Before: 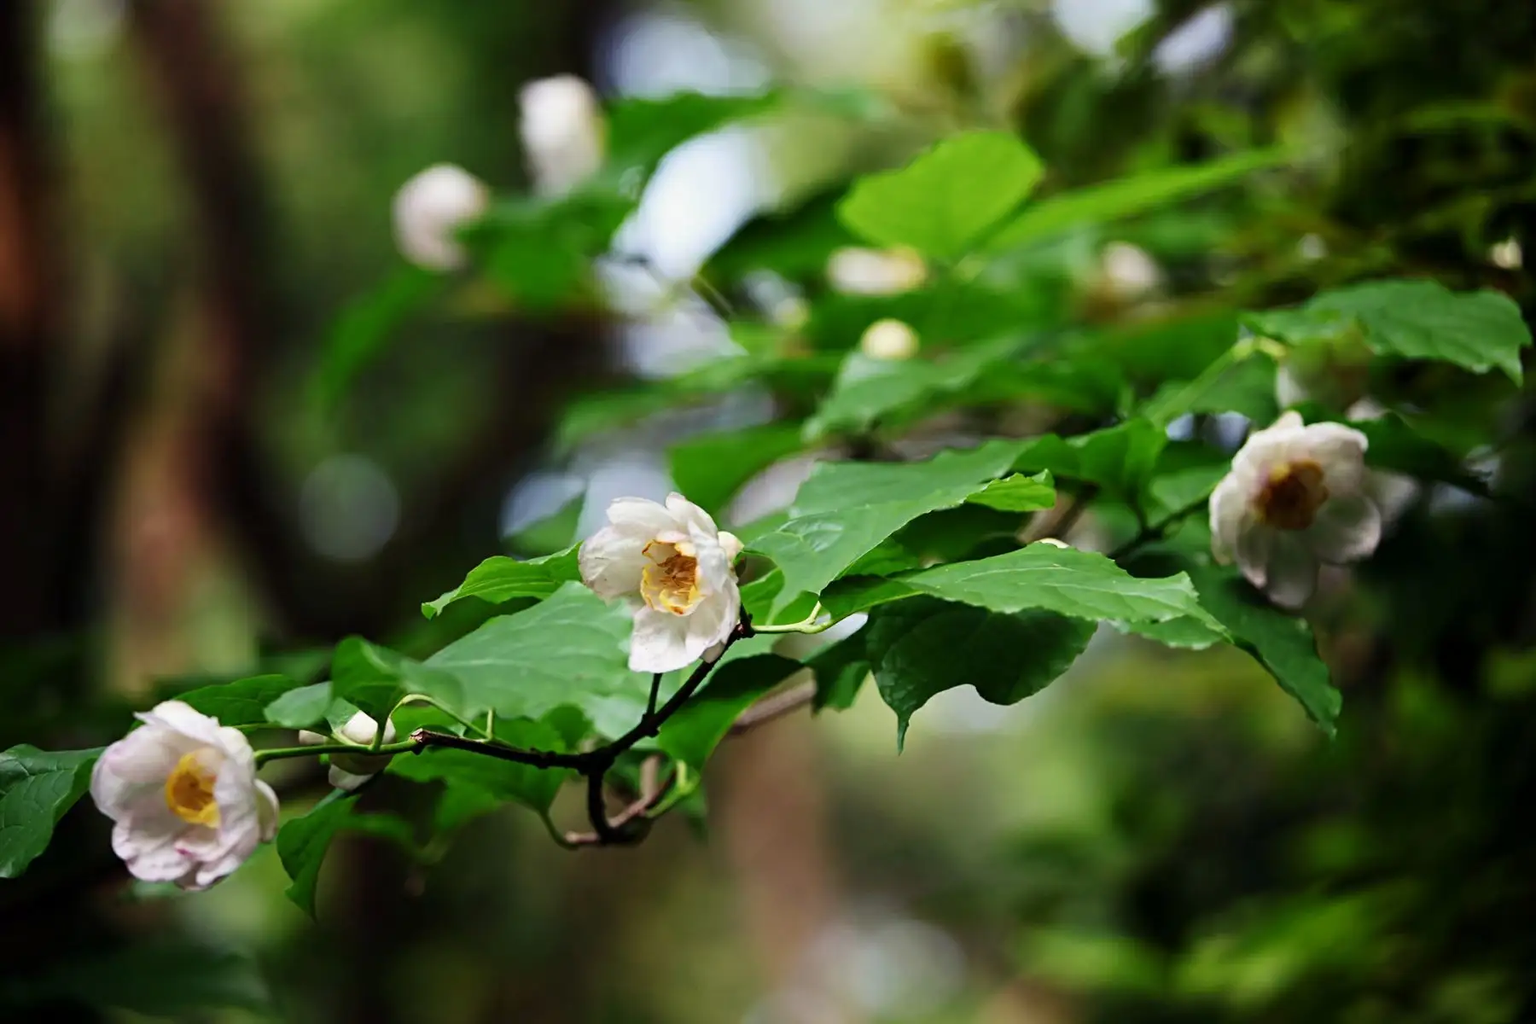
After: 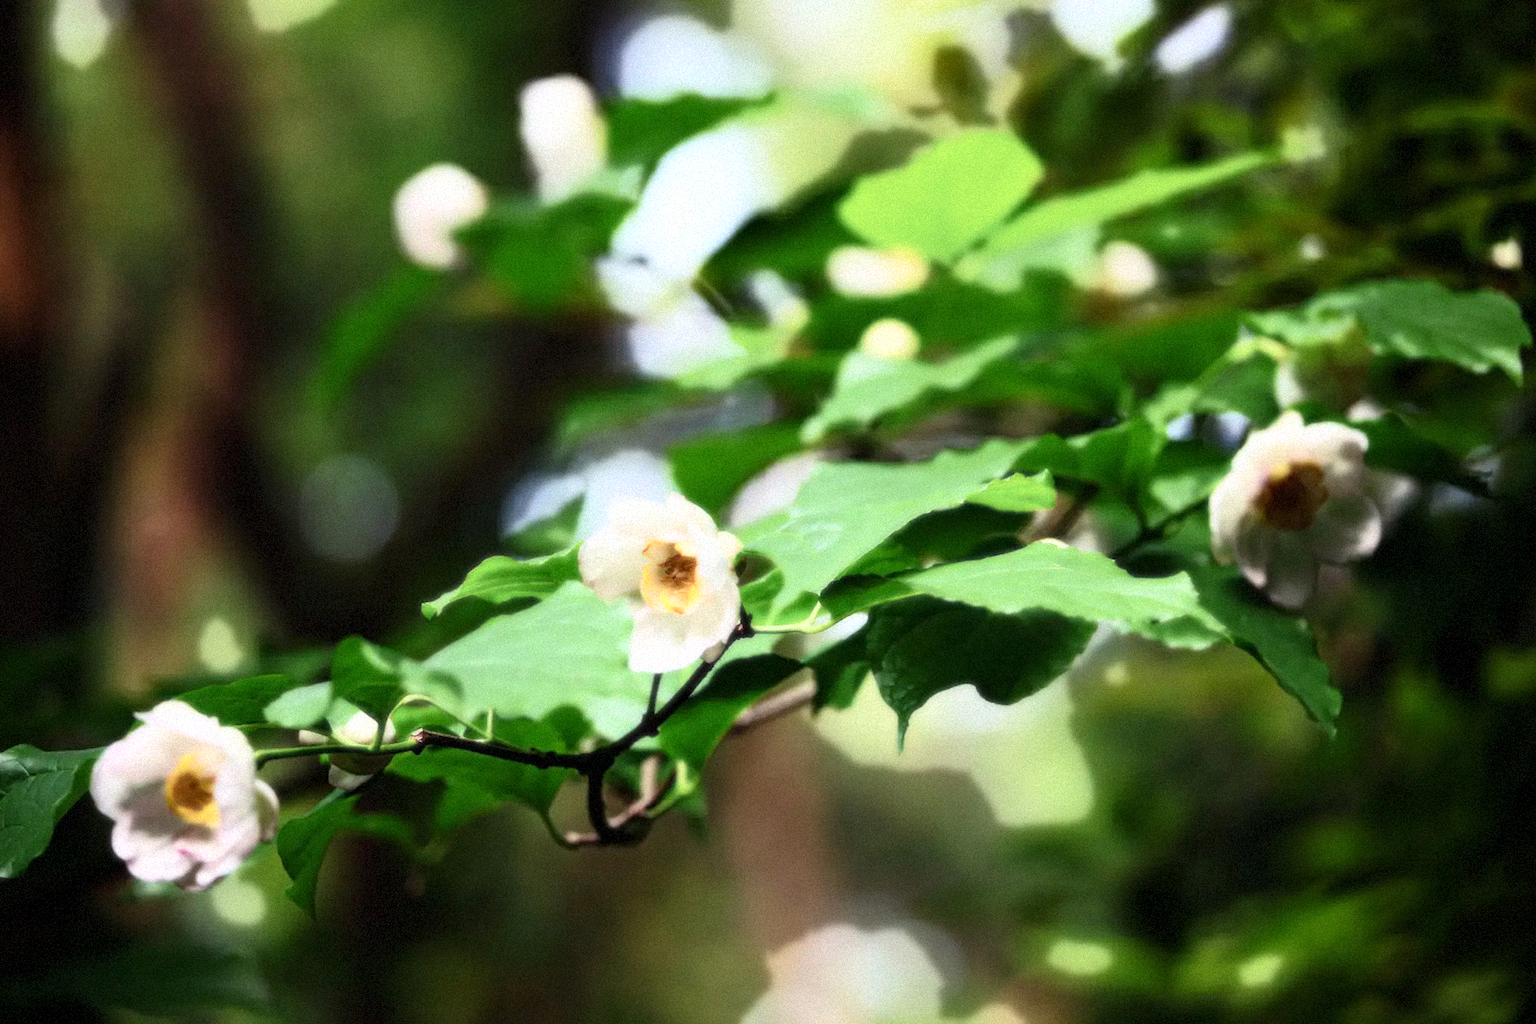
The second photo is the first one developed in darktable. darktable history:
grain: mid-tones bias 0%
bloom: size 0%, threshold 54.82%, strength 8.31%
